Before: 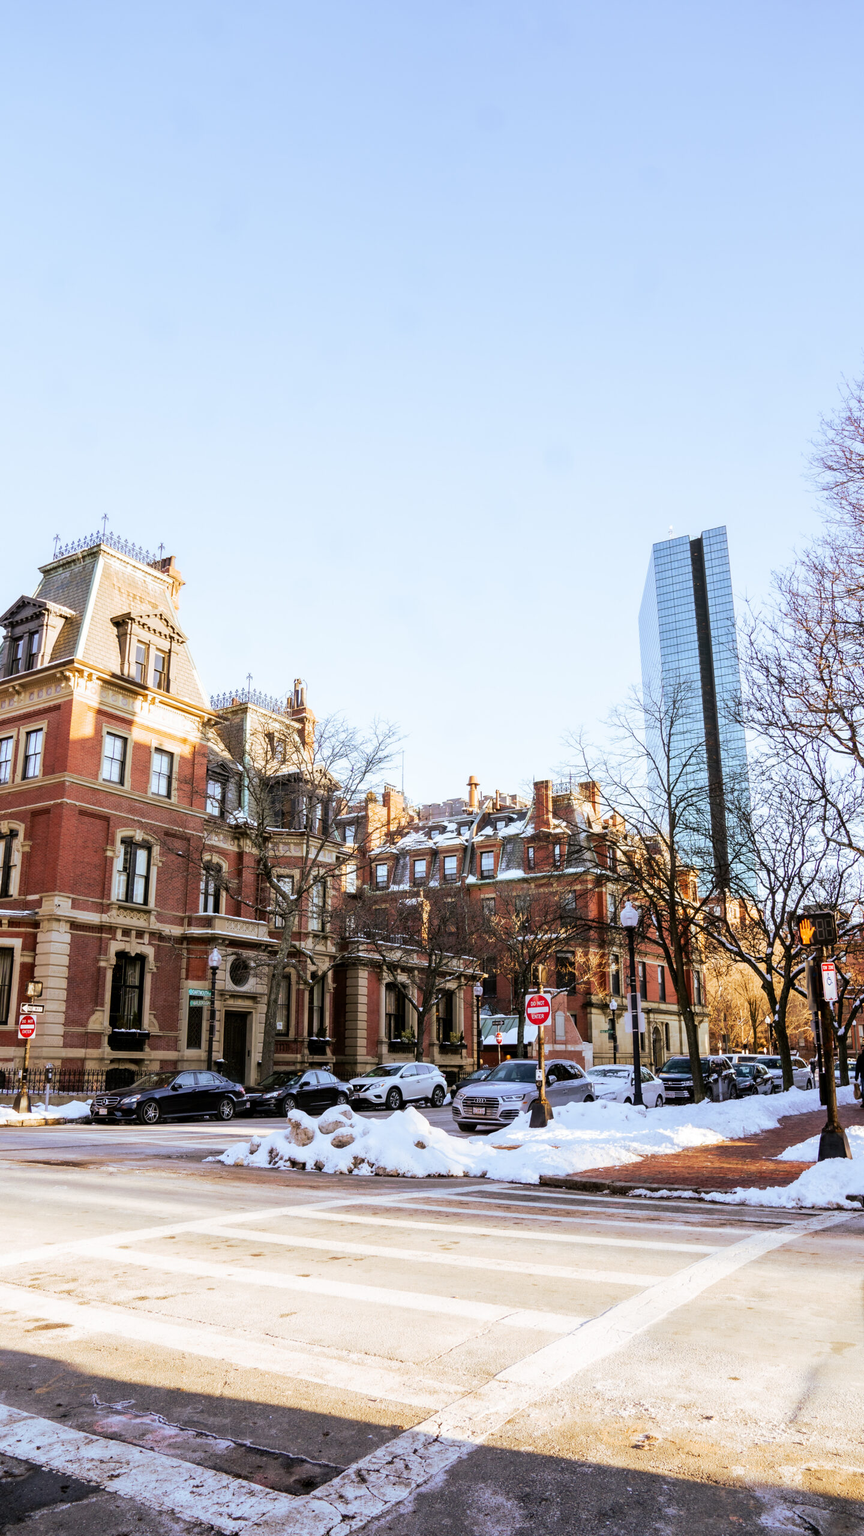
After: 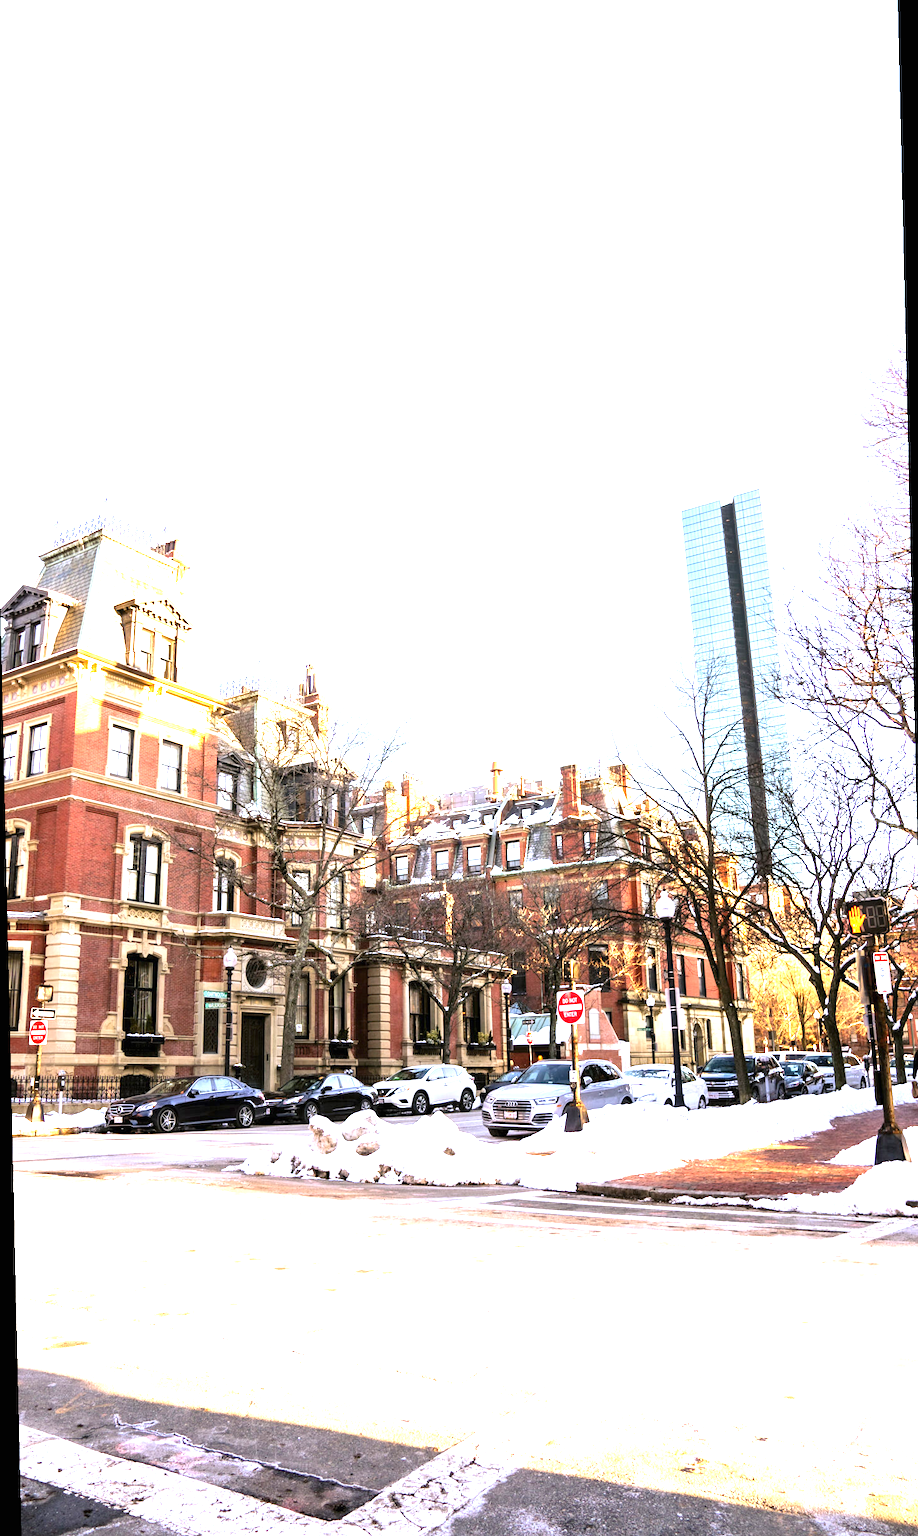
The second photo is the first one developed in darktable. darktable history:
exposure: black level correction 0, exposure 1.45 EV, compensate exposure bias true, compensate highlight preservation false
rotate and perspective: rotation -1.32°, lens shift (horizontal) -0.031, crop left 0.015, crop right 0.985, crop top 0.047, crop bottom 0.982
